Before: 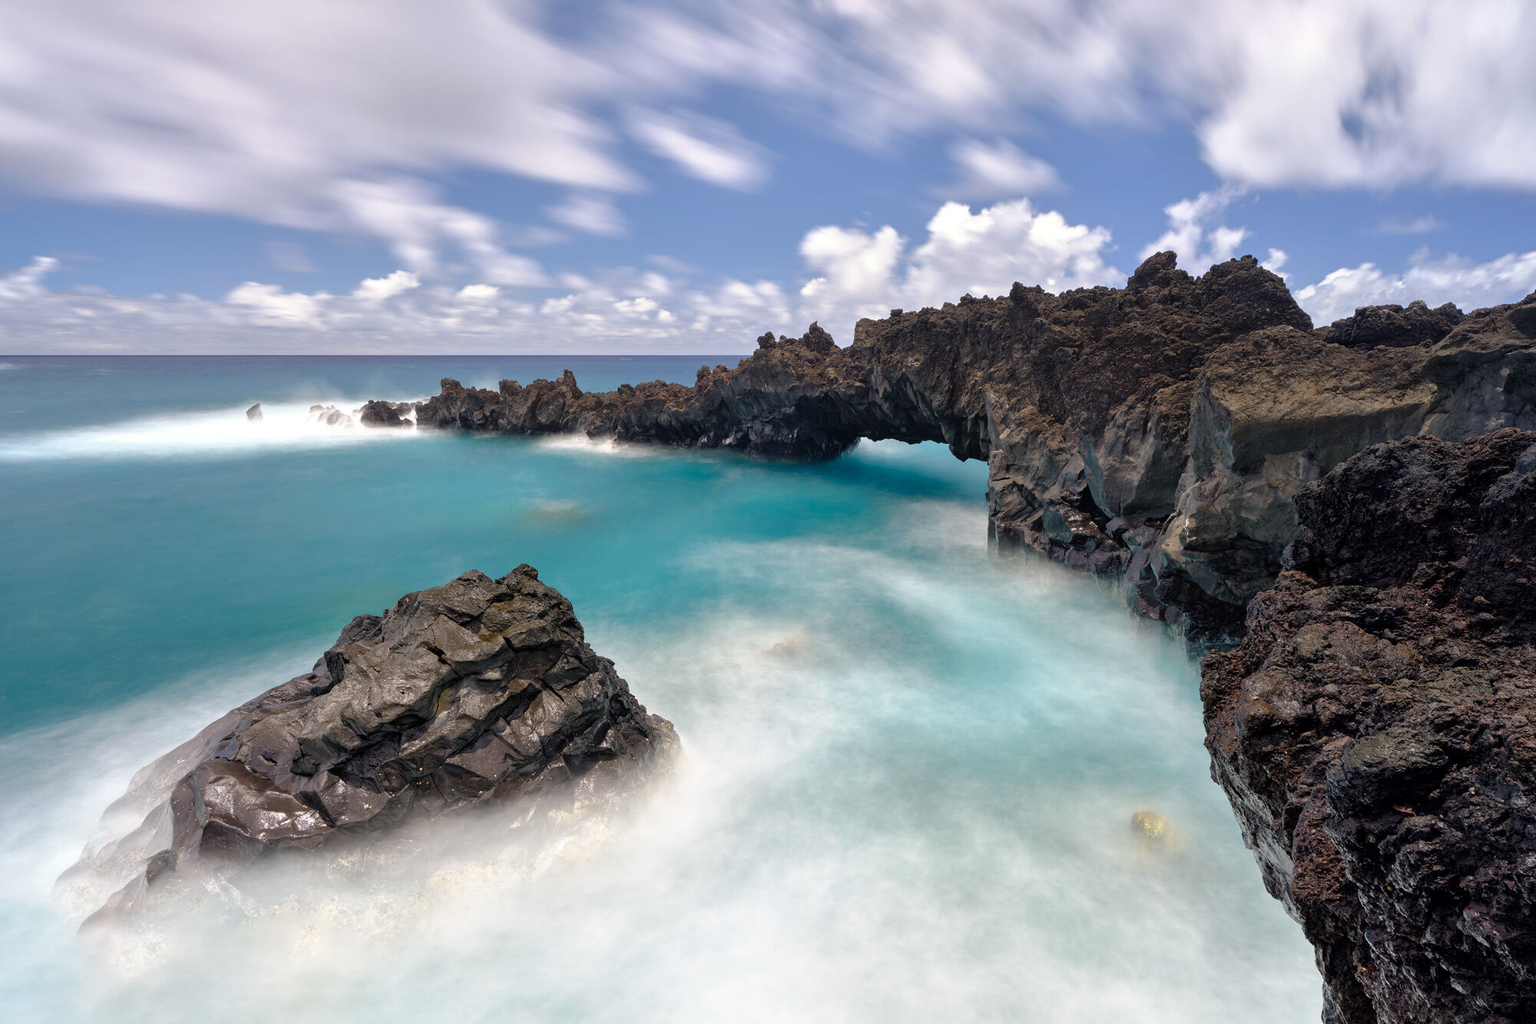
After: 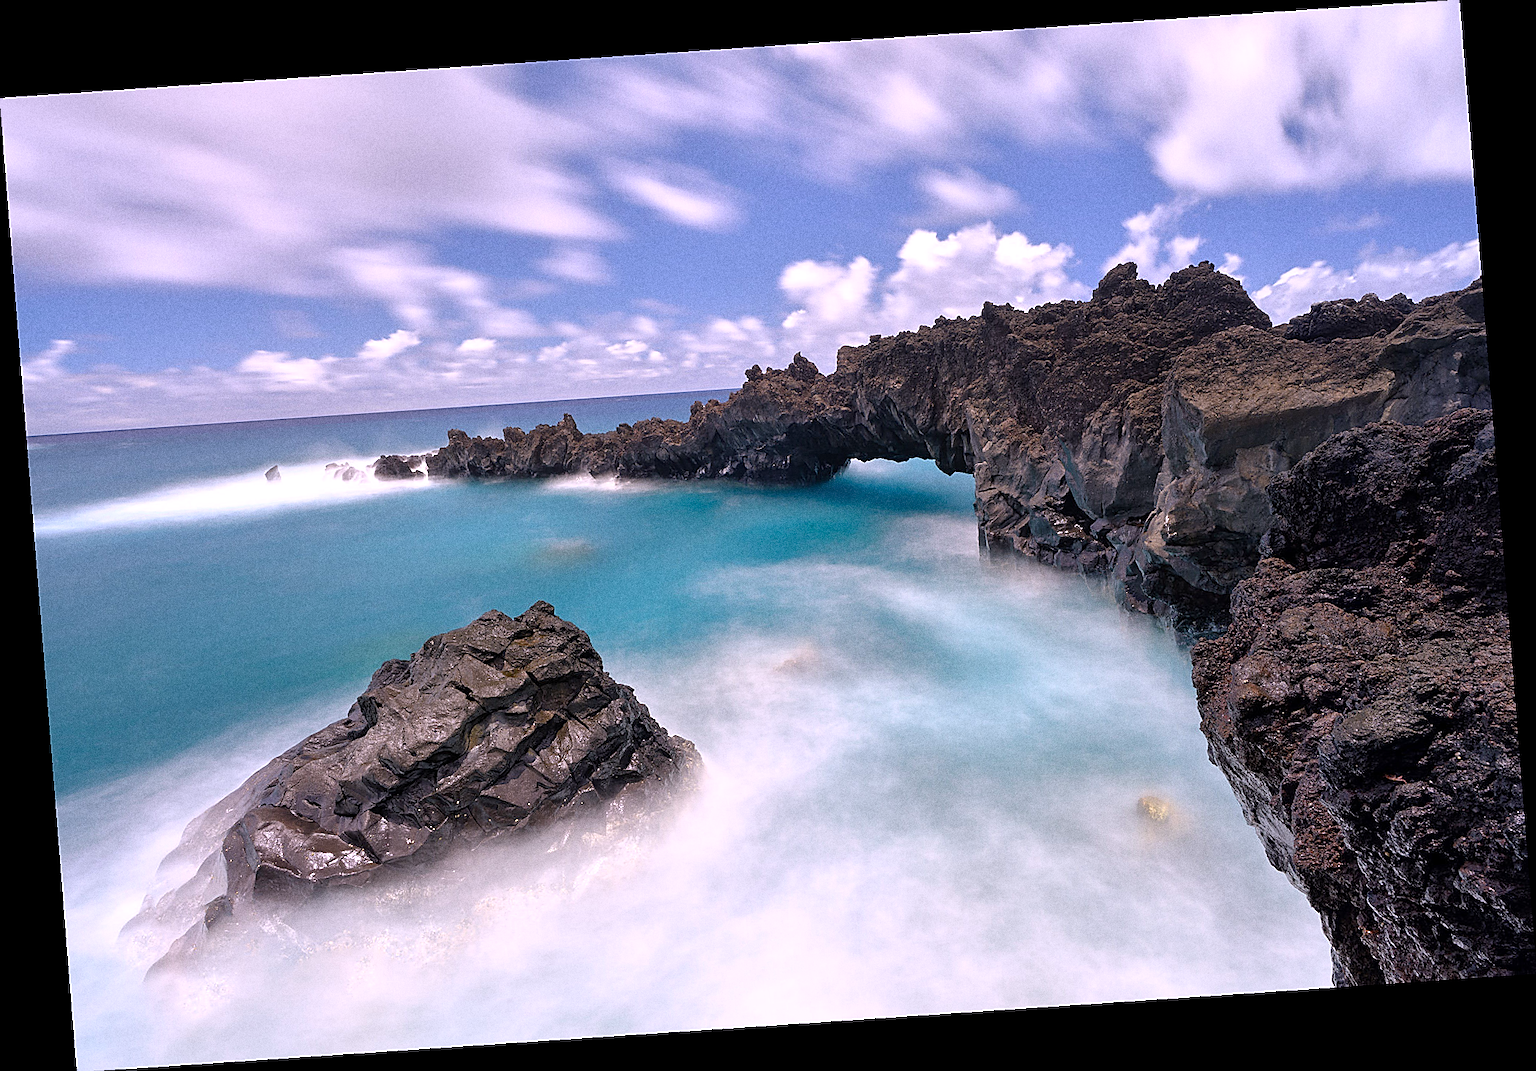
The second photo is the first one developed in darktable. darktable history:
white balance: red 1.066, blue 1.119
sharpen: radius 1.4, amount 1.25, threshold 0.7
rotate and perspective: rotation -4.2°, shear 0.006, automatic cropping off
tone equalizer: on, module defaults
grain: coarseness 0.09 ISO, strength 40%
